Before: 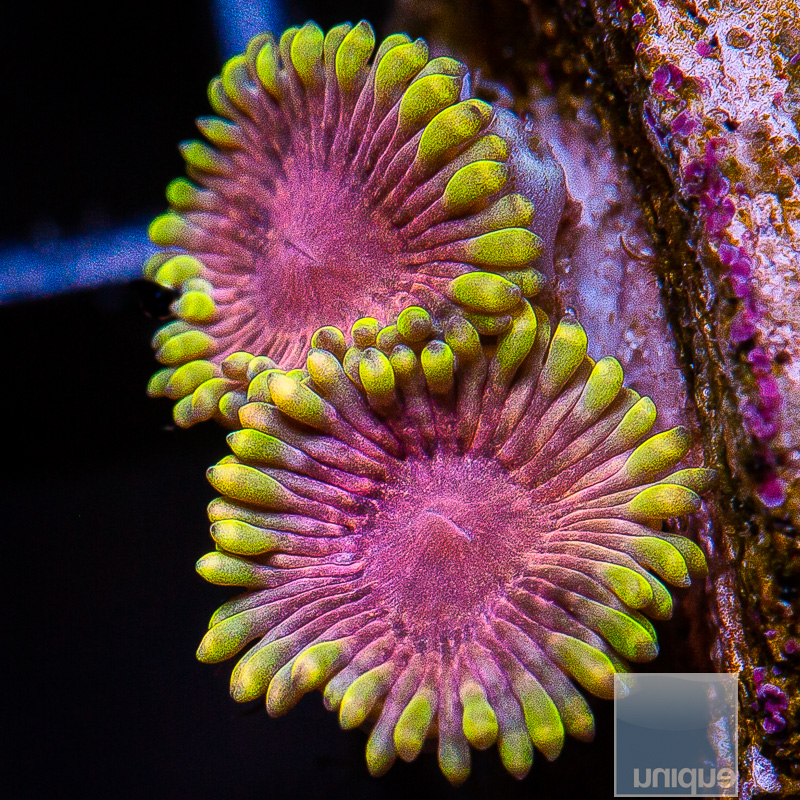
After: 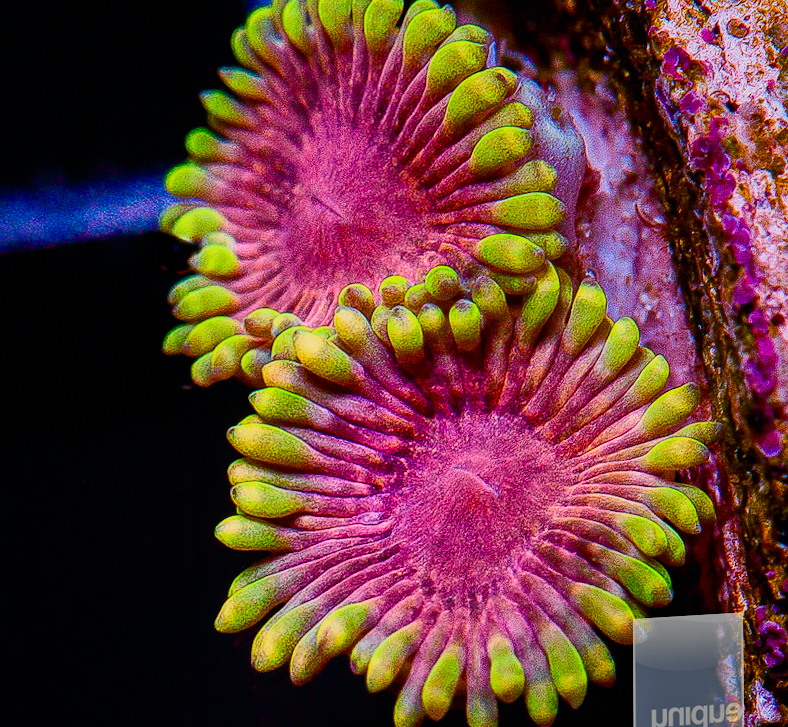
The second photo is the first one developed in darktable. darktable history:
grain: coarseness 0.81 ISO, strength 1.34%, mid-tones bias 0%
tone curve: curves: ch0 [(0, 0) (0.078, 0.029) (0.265, 0.241) (0.507, 0.56) (0.744, 0.826) (1, 0.948)]; ch1 [(0, 0) (0.346, 0.307) (0.418, 0.383) (0.46, 0.439) (0.482, 0.493) (0.502, 0.5) (0.517, 0.506) (0.55, 0.557) (0.601, 0.637) (0.666, 0.7) (1, 1)]; ch2 [(0, 0) (0.346, 0.34) (0.431, 0.45) (0.485, 0.494) (0.5, 0.498) (0.508, 0.499) (0.532, 0.546) (0.579, 0.628) (0.625, 0.668) (1, 1)], color space Lab, independent channels, preserve colors none
rotate and perspective: rotation -0.013°, lens shift (vertical) -0.027, lens shift (horizontal) 0.178, crop left 0.016, crop right 0.989, crop top 0.082, crop bottom 0.918
tone equalizer: -8 EV 0.25 EV, -7 EV 0.417 EV, -6 EV 0.417 EV, -5 EV 0.25 EV, -3 EV -0.25 EV, -2 EV -0.417 EV, -1 EV -0.417 EV, +0 EV -0.25 EV, edges refinement/feathering 500, mask exposure compensation -1.57 EV, preserve details guided filter
color balance rgb: perceptual saturation grading › global saturation 20%, perceptual saturation grading › highlights -25%, perceptual saturation grading › shadows 25%
